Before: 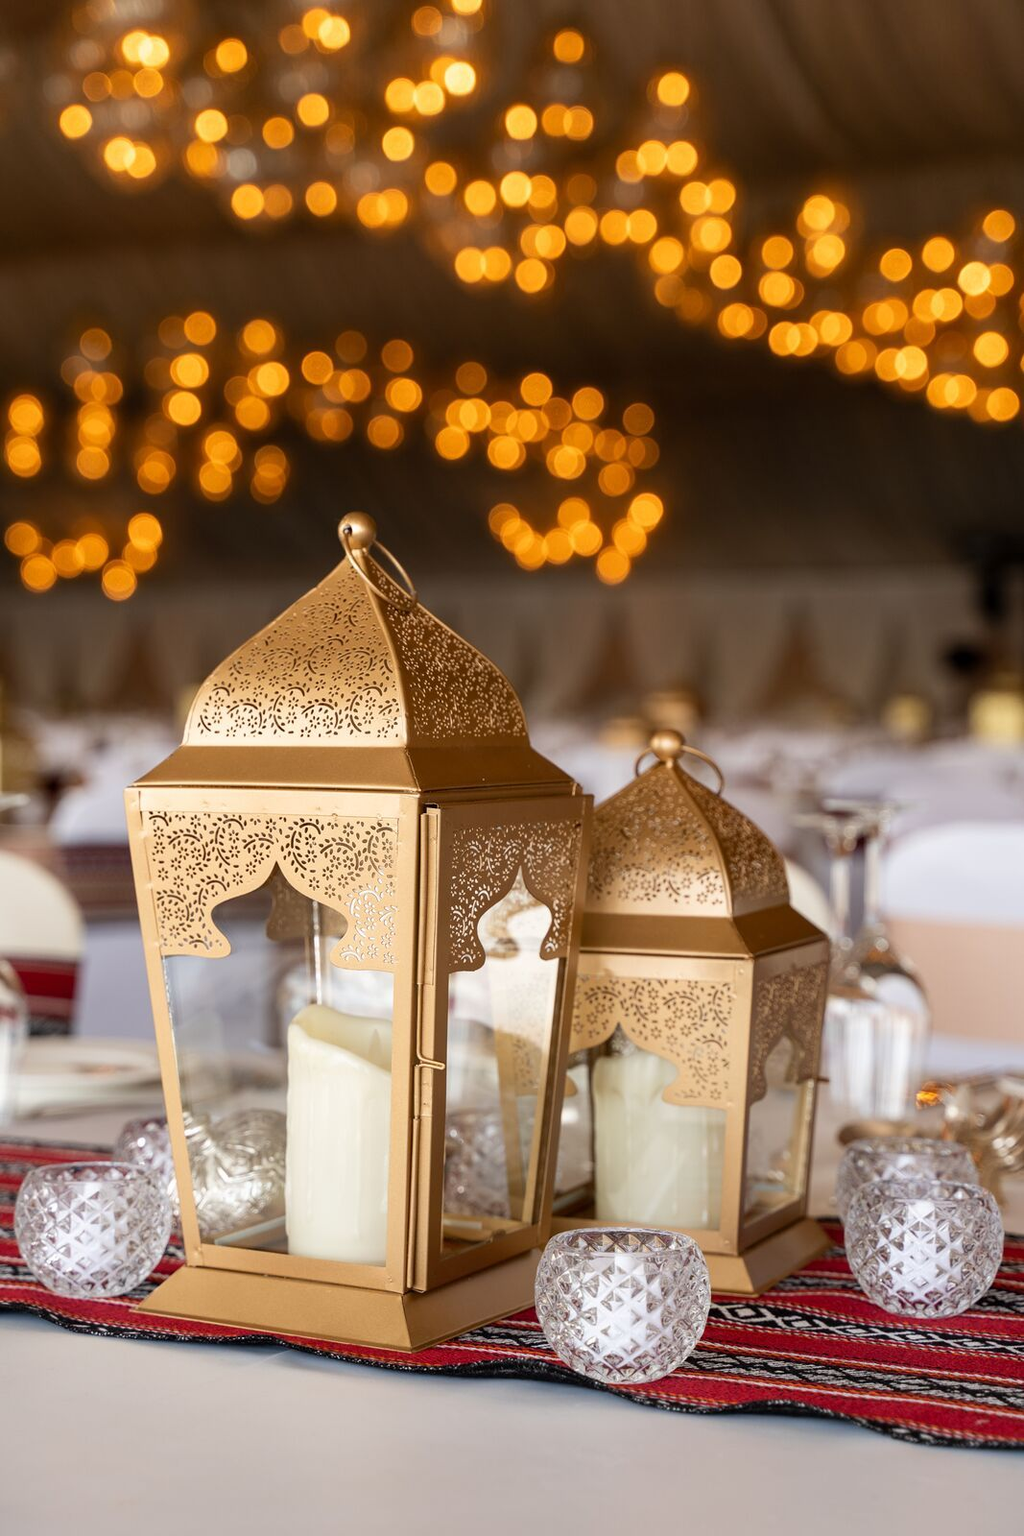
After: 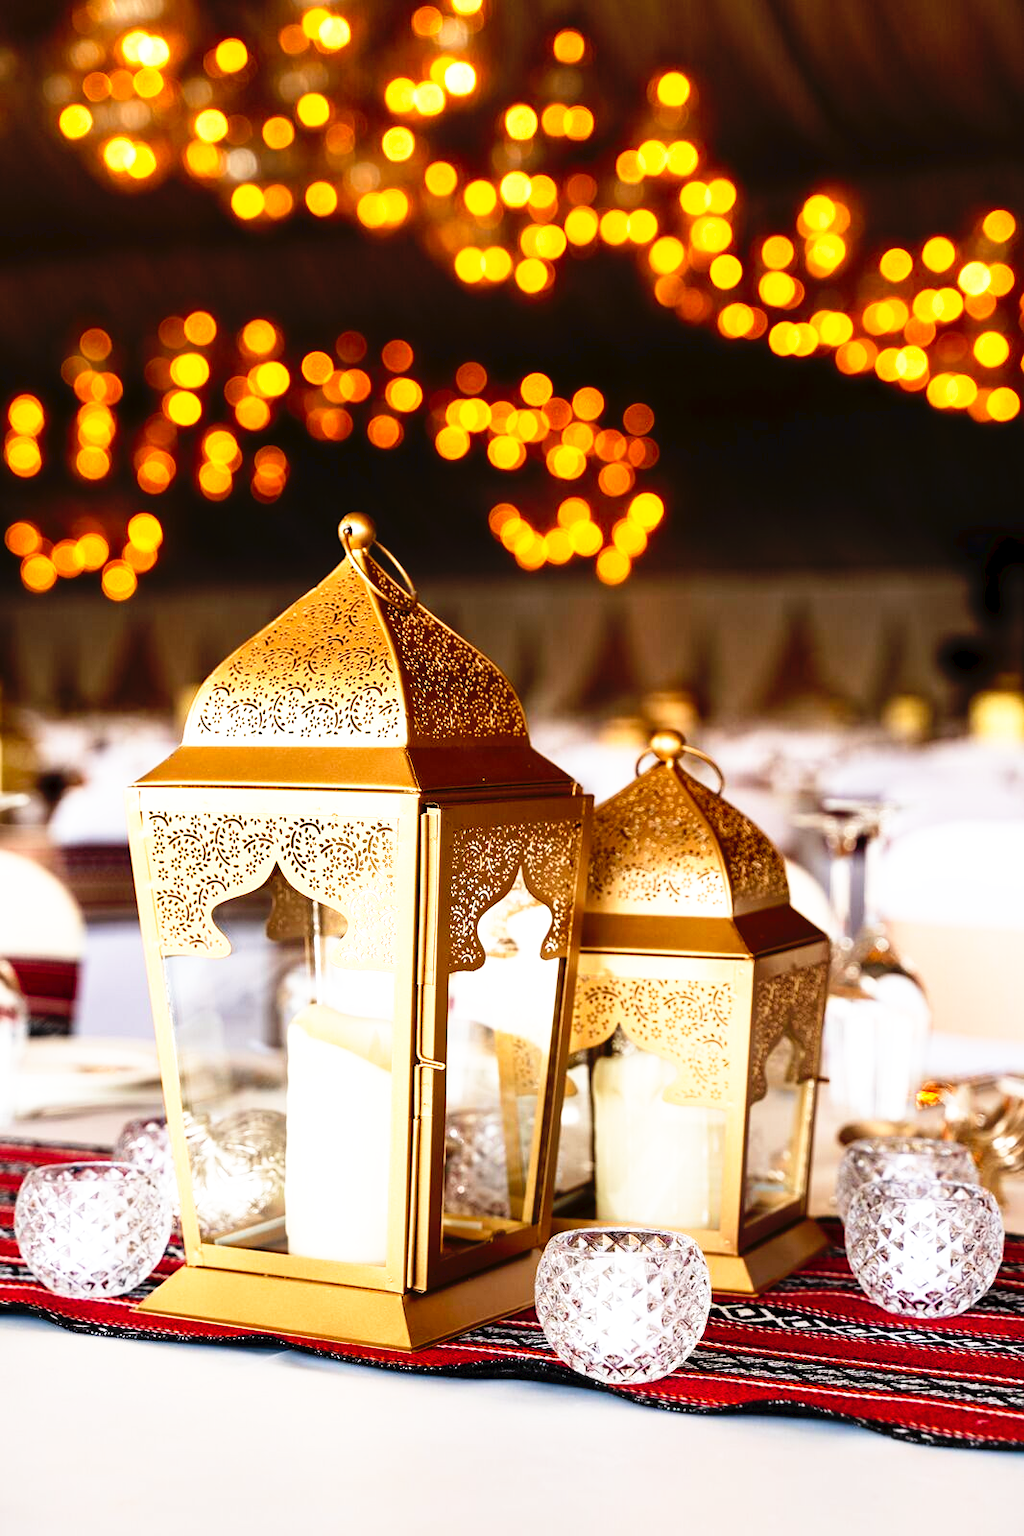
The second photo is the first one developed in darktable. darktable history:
tone curve: curves: ch0 [(0, 0) (0.003, 0.03) (0.011, 0.022) (0.025, 0.018) (0.044, 0.031) (0.069, 0.035) (0.1, 0.04) (0.136, 0.046) (0.177, 0.063) (0.224, 0.087) (0.277, 0.15) (0.335, 0.252) (0.399, 0.354) (0.468, 0.475) (0.543, 0.602) (0.623, 0.73) (0.709, 0.856) (0.801, 0.945) (0.898, 0.987) (1, 1)], preserve colors none
exposure: black level correction 0.003, exposure 0.383 EV, compensate highlight preservation false
